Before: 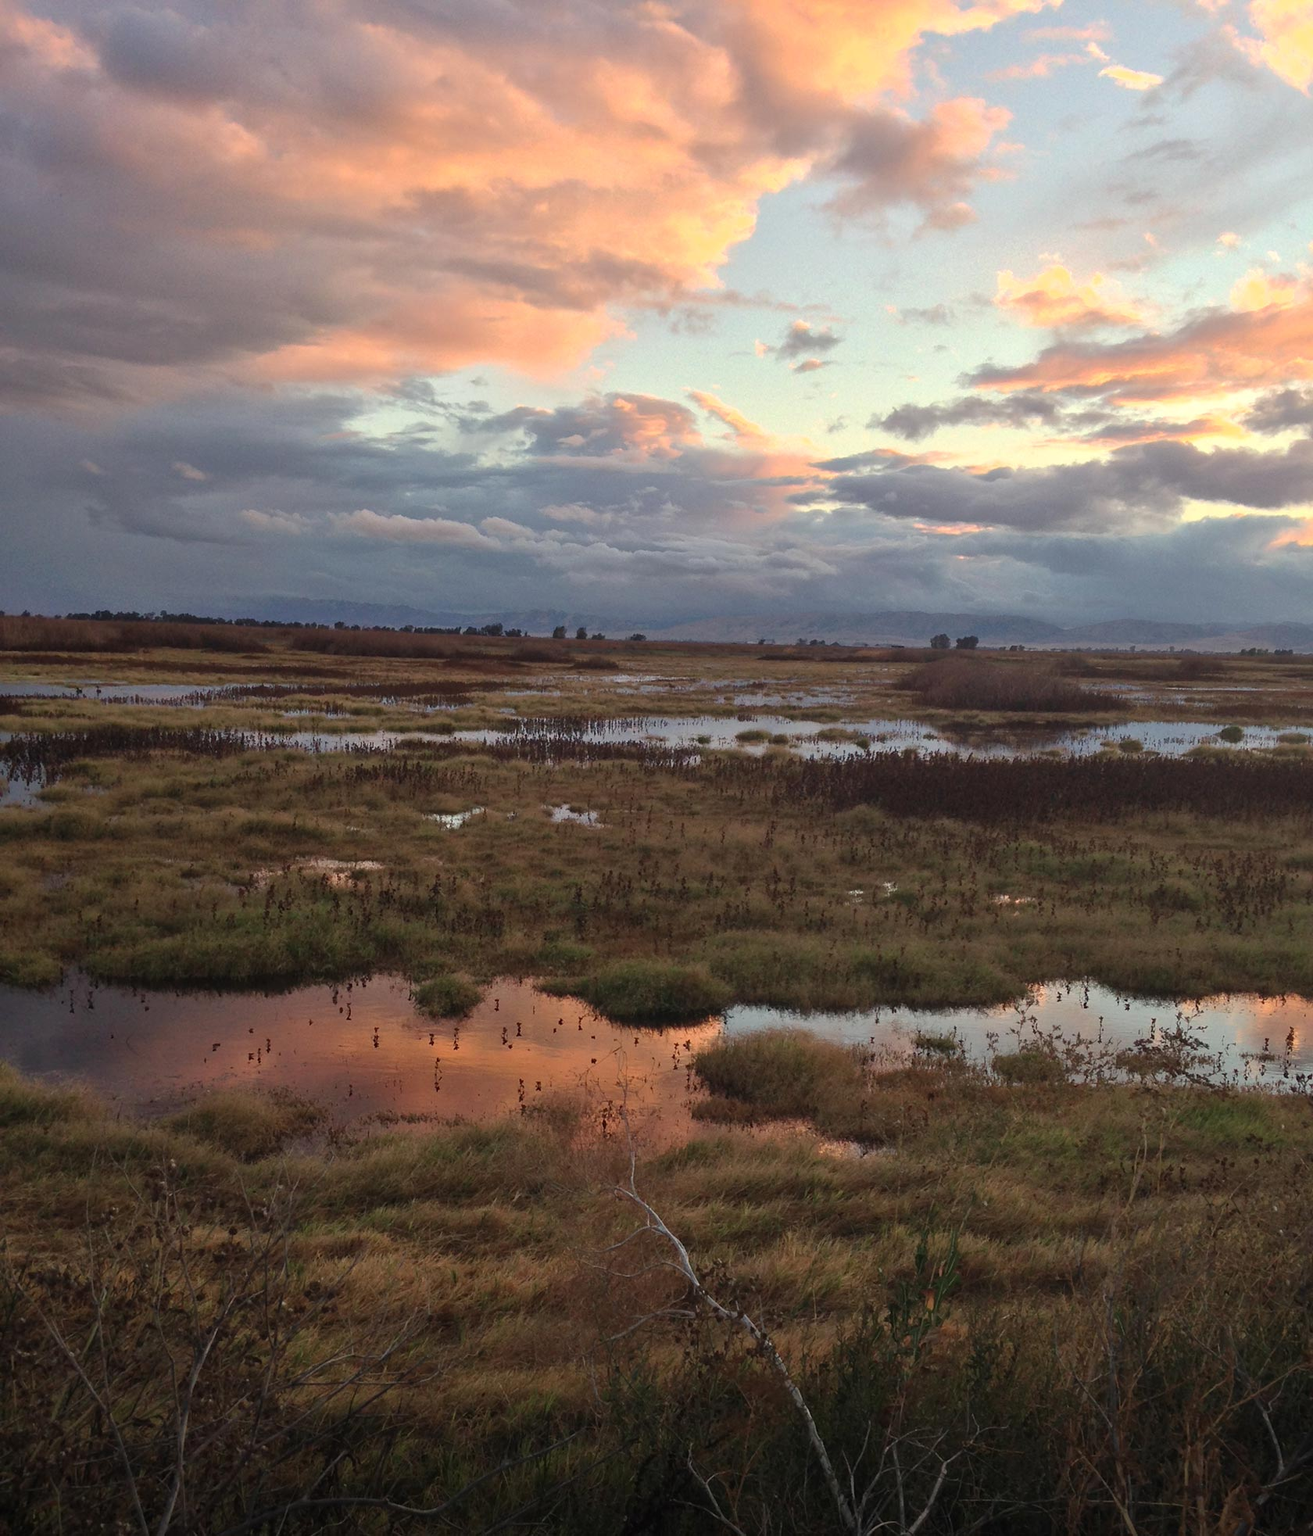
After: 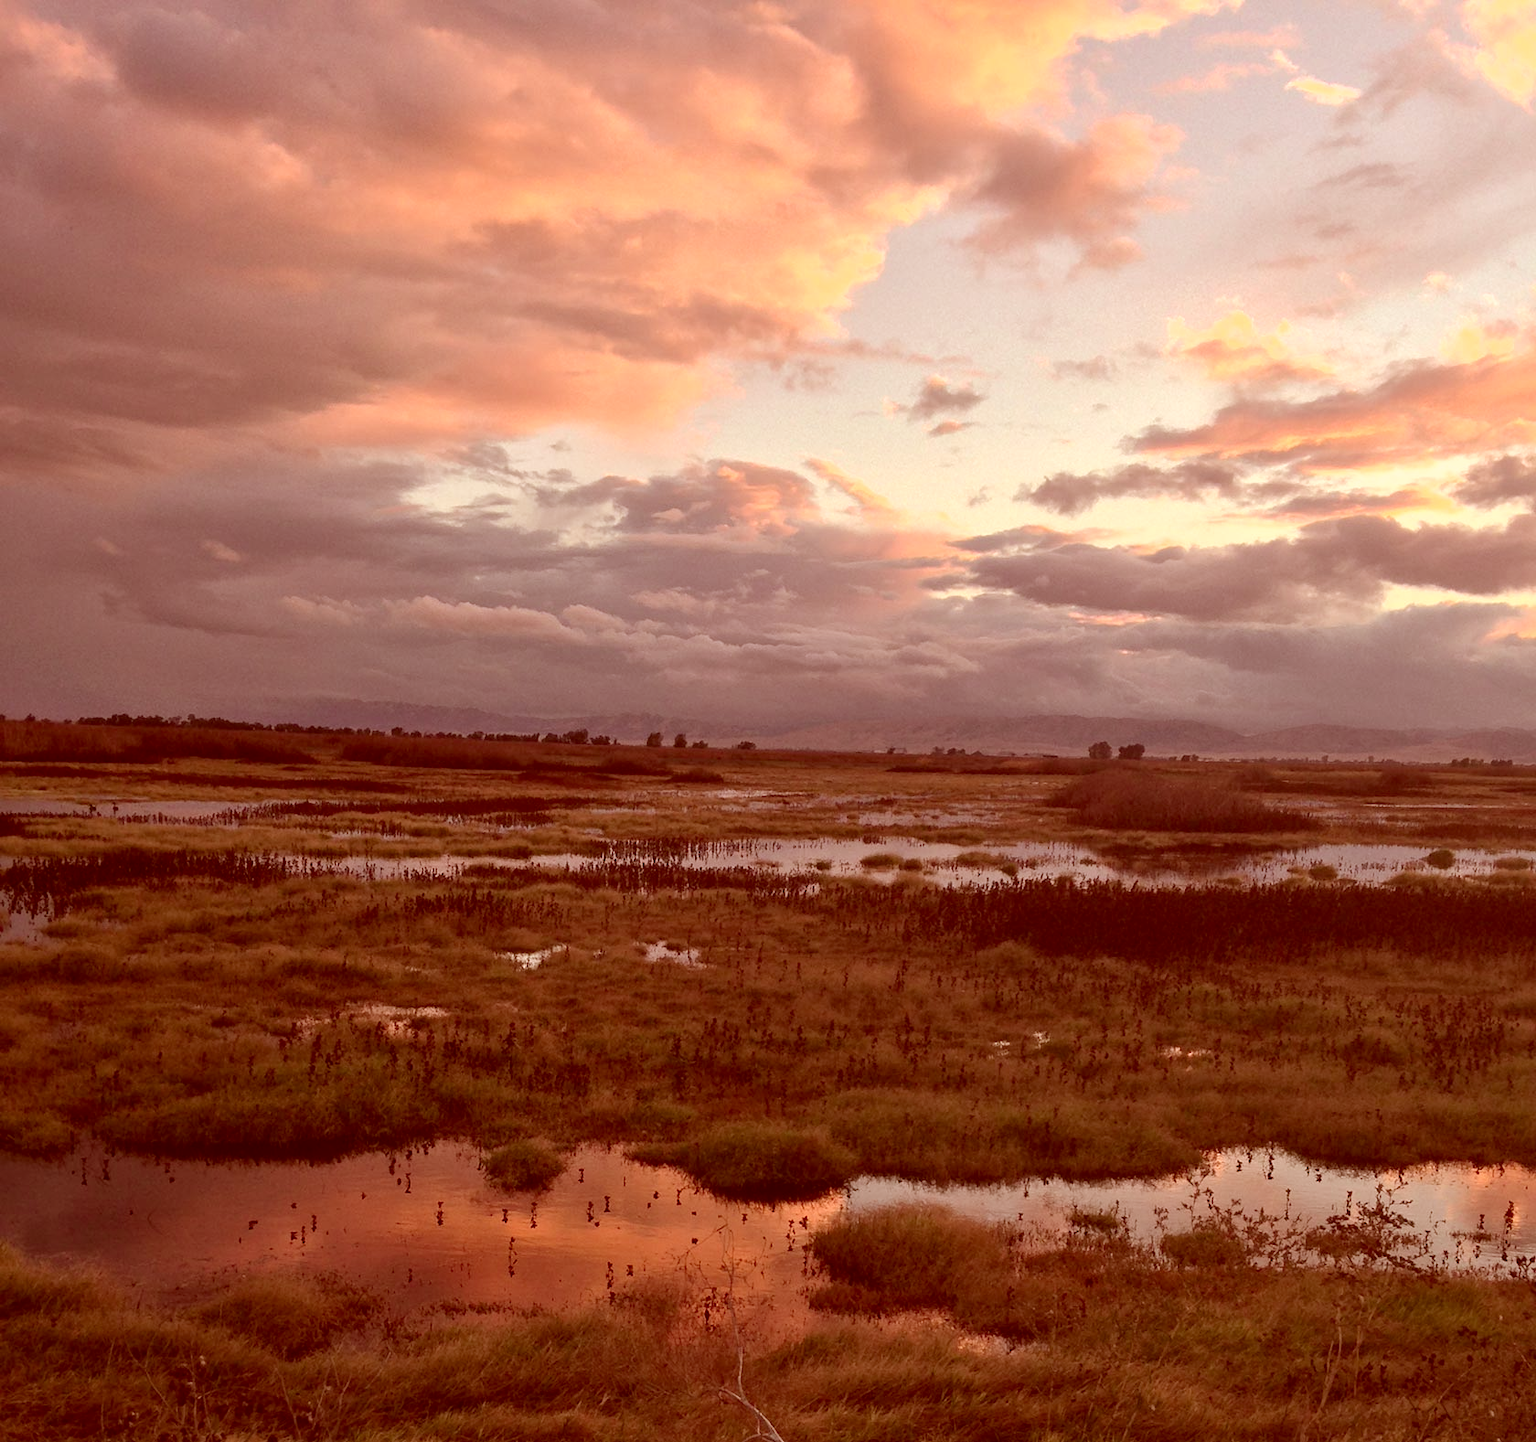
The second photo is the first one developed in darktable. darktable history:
contrast brightness saturation: contrast 0.07
color correction: highlights a* 9.03, highlights b* 8.71, shadows a* 40, shadows b* 40, saturation 0.8
crop: bottom 19.644%
